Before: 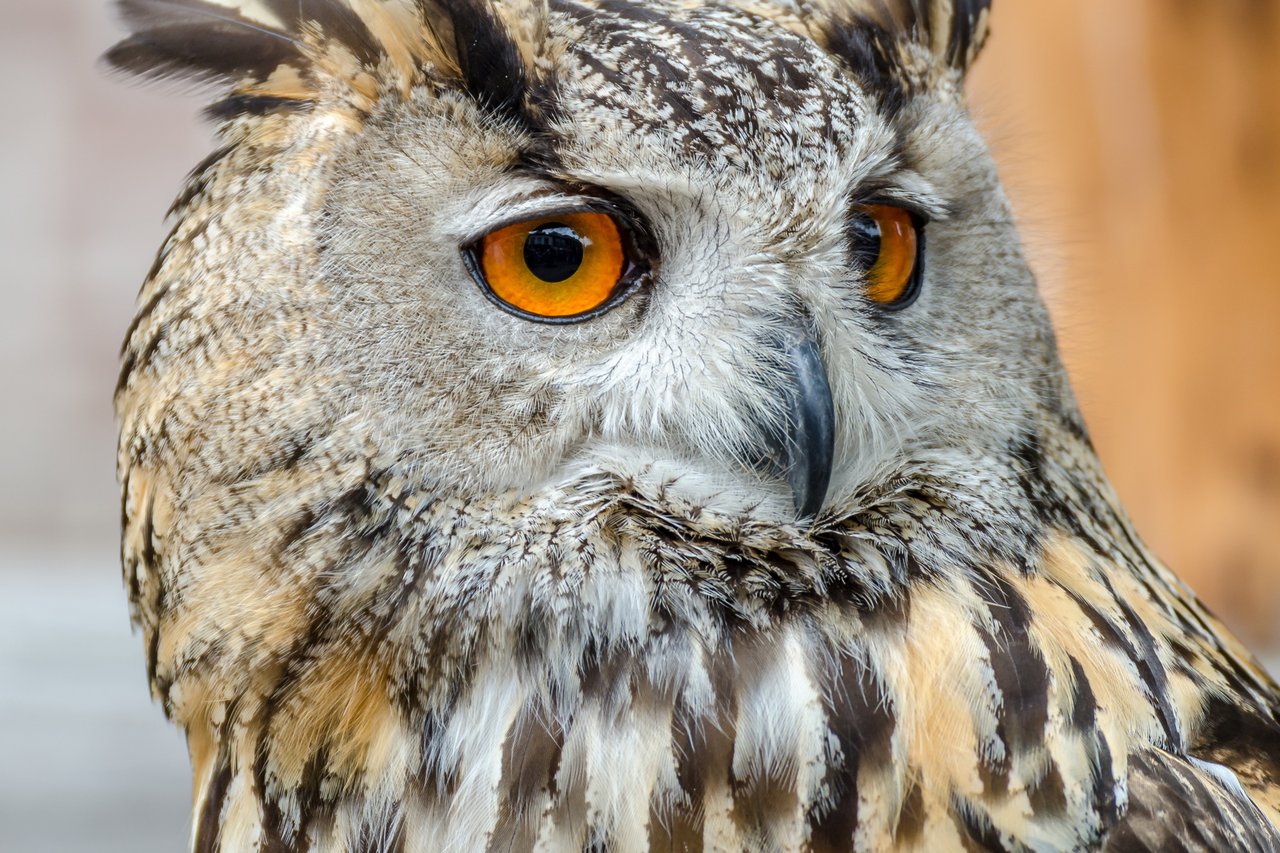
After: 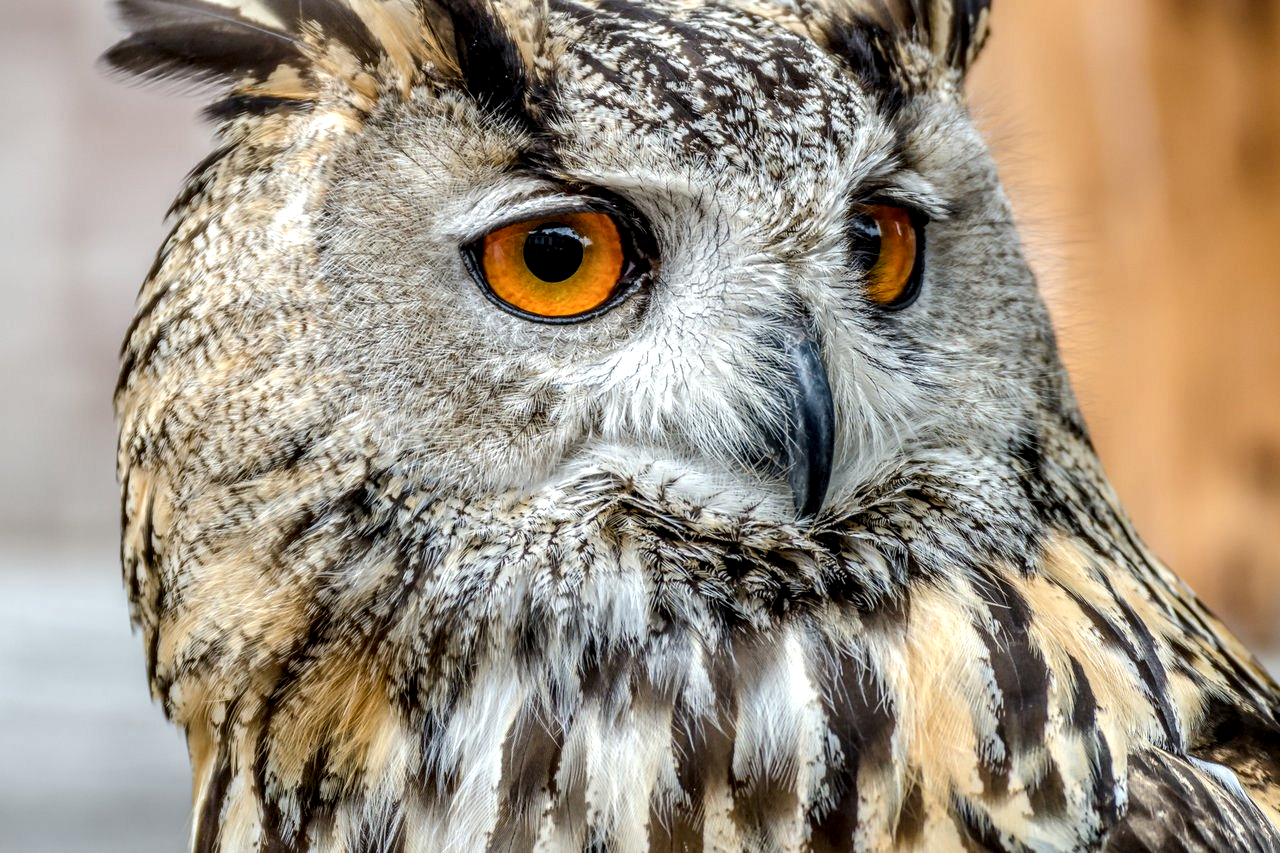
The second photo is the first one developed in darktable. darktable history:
exposure: compensate highlight preservation false
local contrast: detail 160%
